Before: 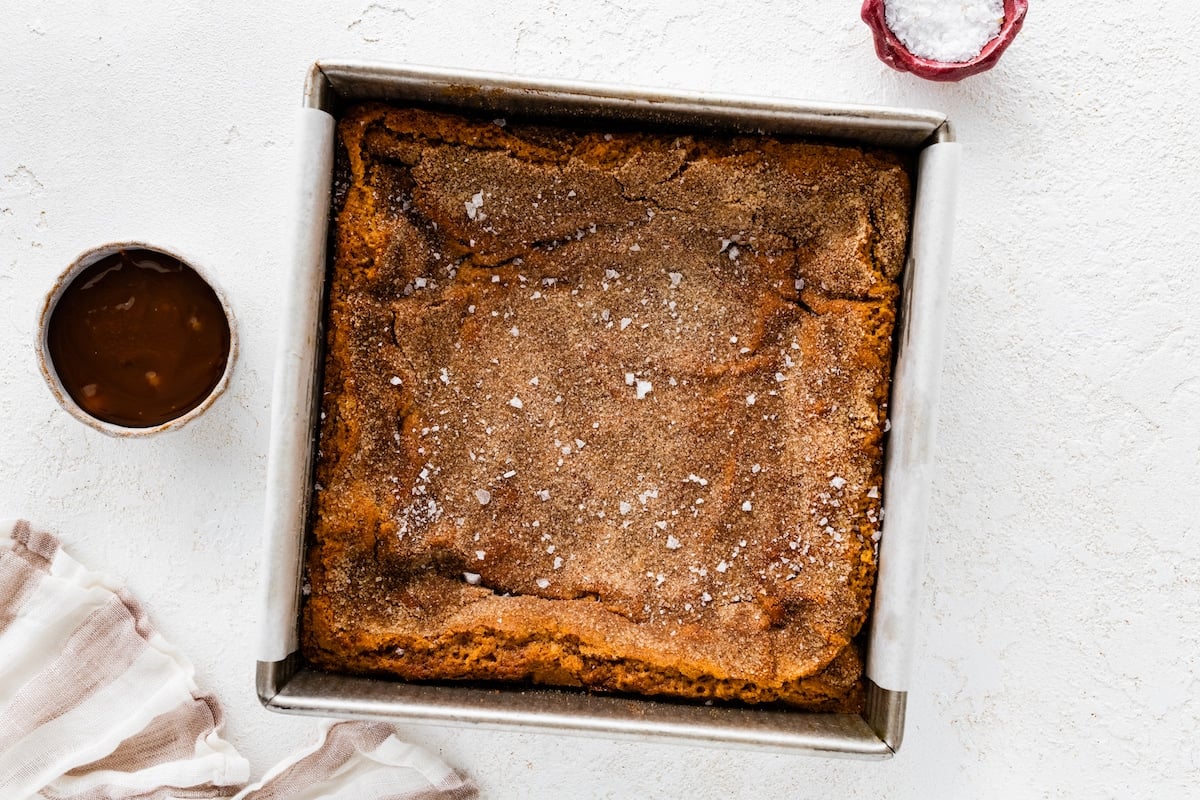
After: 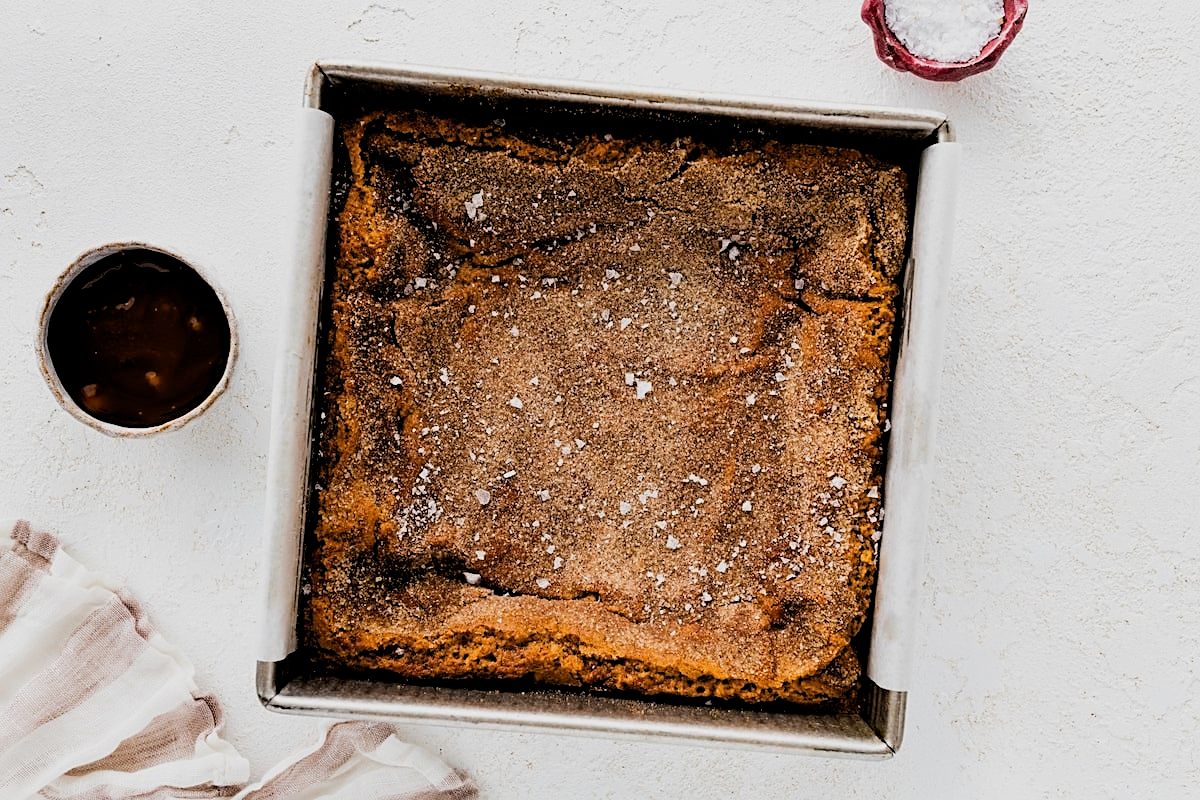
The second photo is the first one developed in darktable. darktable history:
sharpen: on, module defaults
filmic rgb: black relative exposure -3.88 EV, white relative exposure 3.48 EV, hardness 2.6, contrast 1.104
